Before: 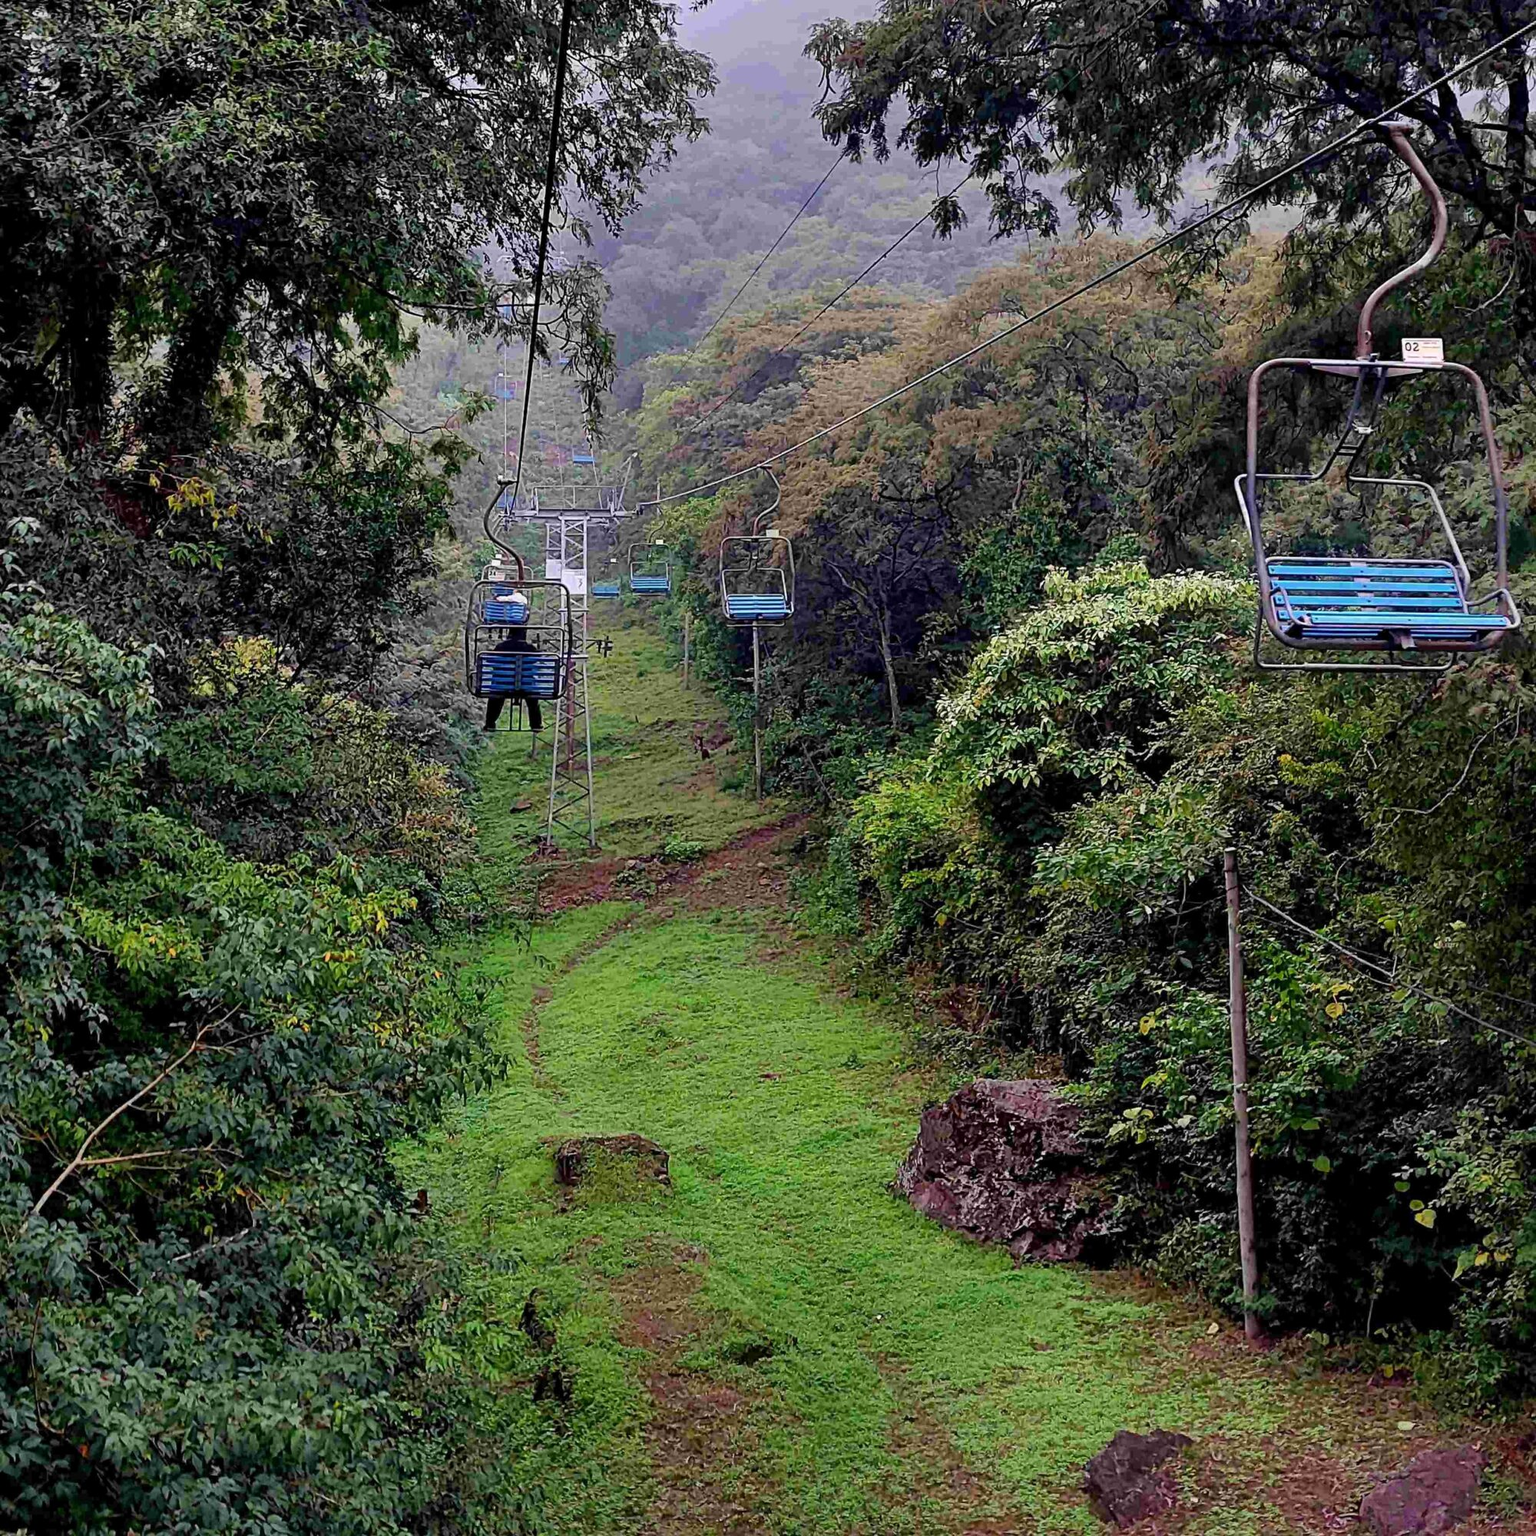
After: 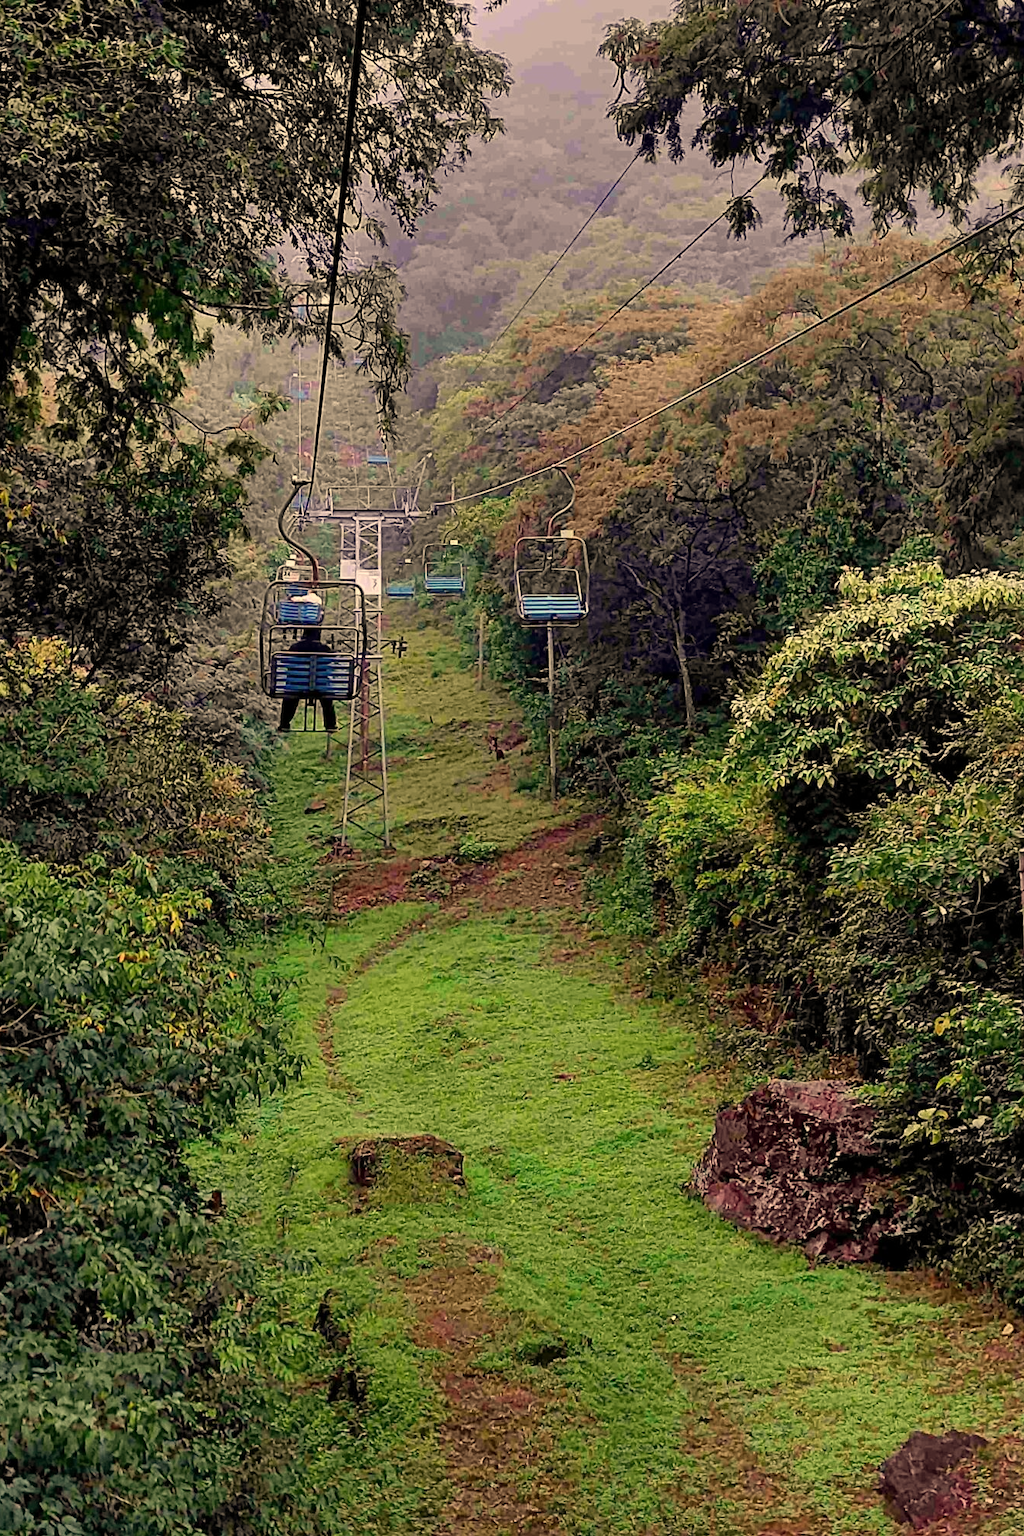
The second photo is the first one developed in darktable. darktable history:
white balance: red 1.138, green 0.996, blue 0.812
crop and rotate: left 13.409%, right 19.924%
